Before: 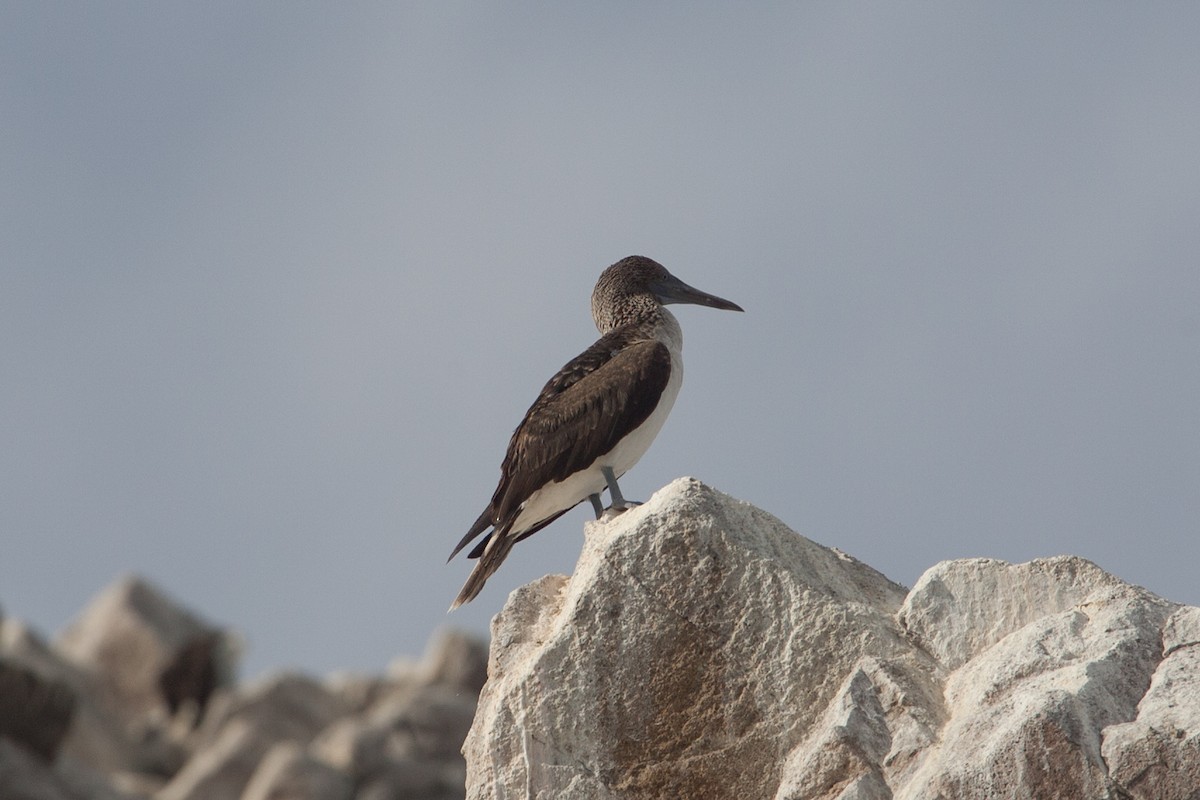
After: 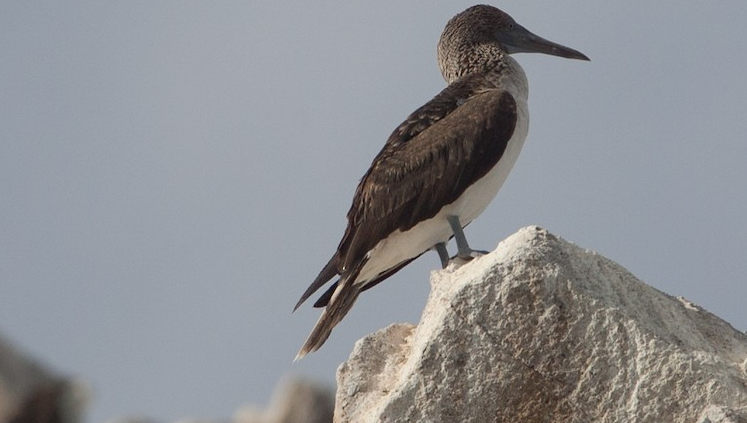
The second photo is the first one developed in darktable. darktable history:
crop: left 12.872%, top 31.447%, right 24.805%, bottom 15.595%
